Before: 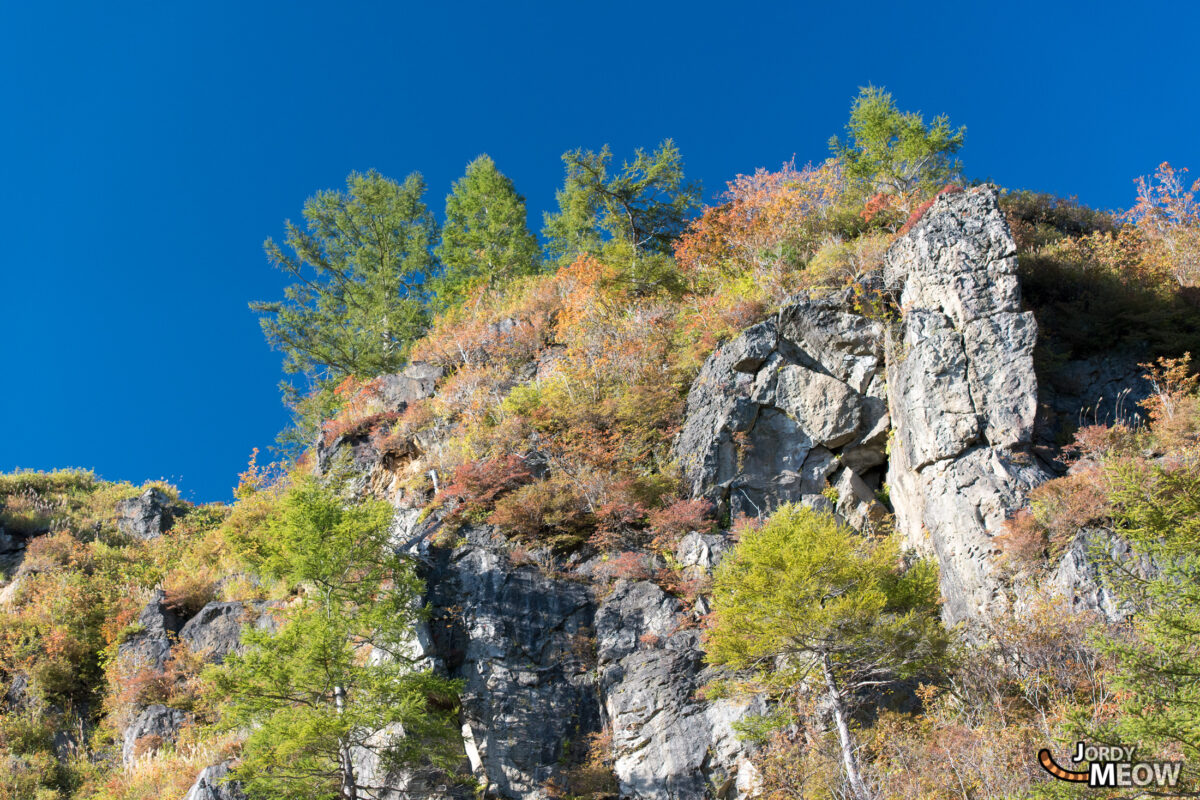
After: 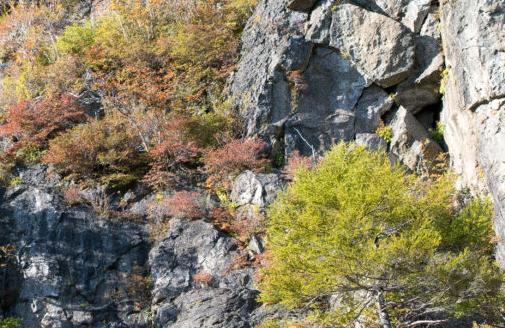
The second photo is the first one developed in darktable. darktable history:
crop: left 37.221%, top 45.169%, right 20.63%, bottom 13.777%
grain: coarseness 8.68 ISO, strength 31.94%
